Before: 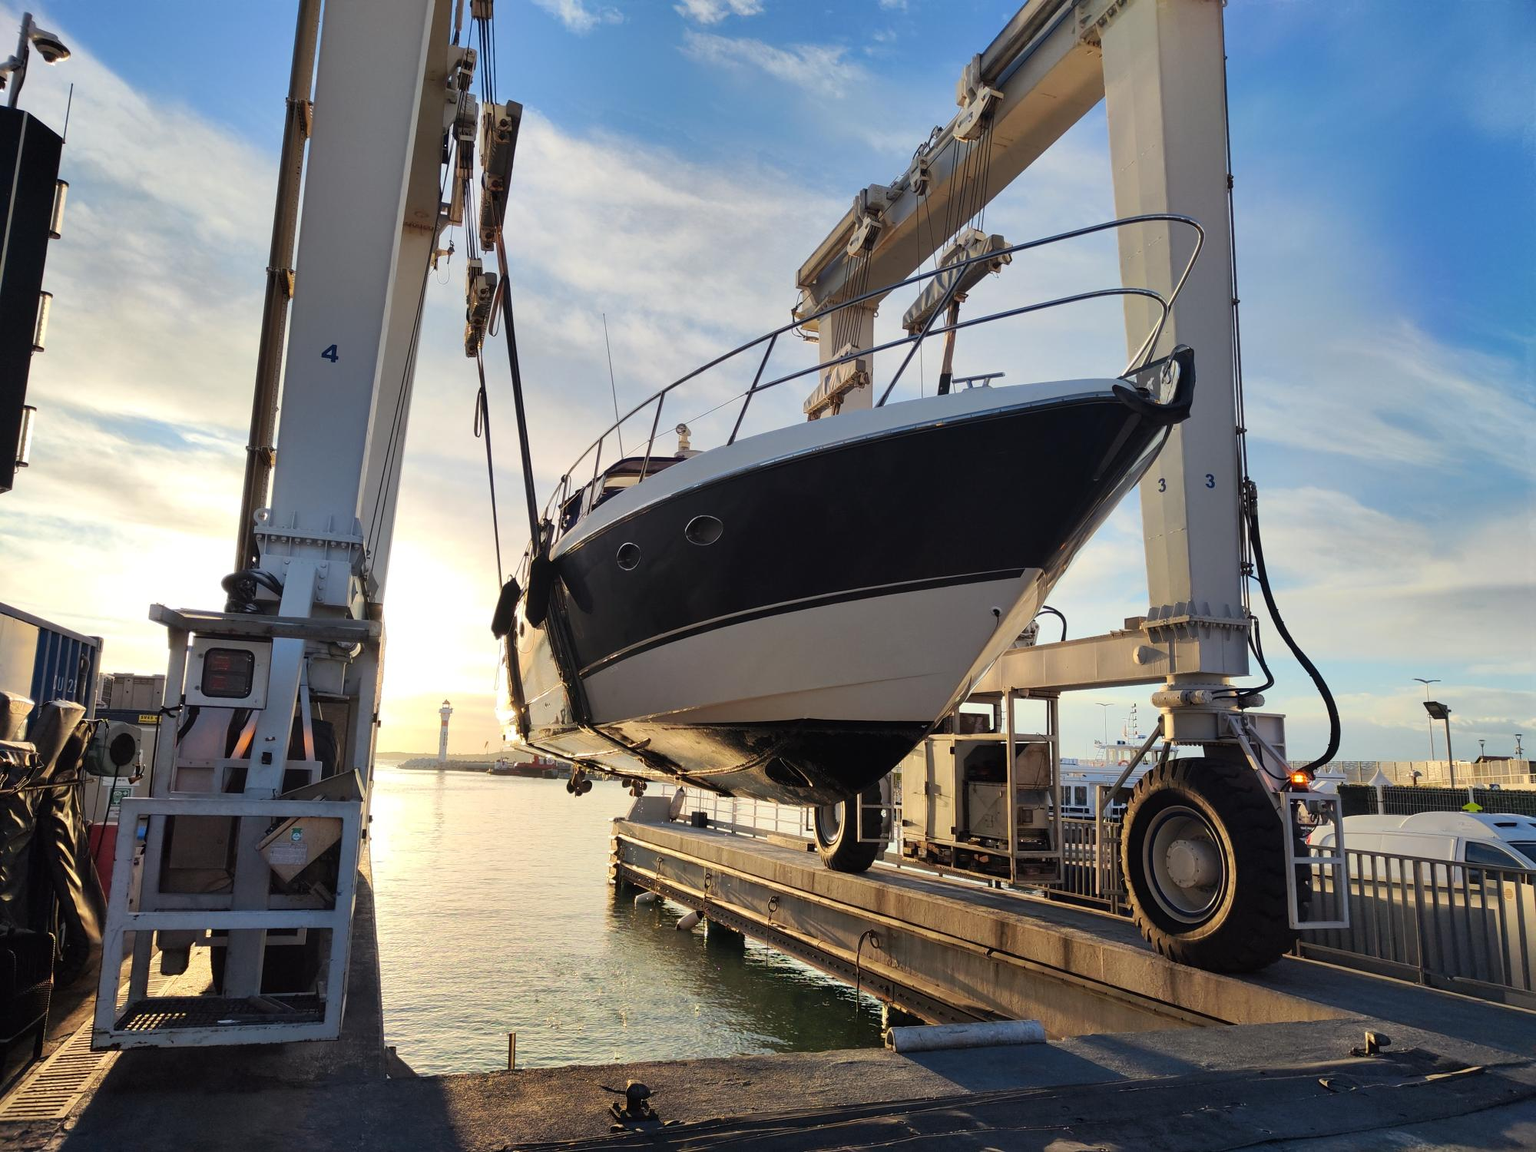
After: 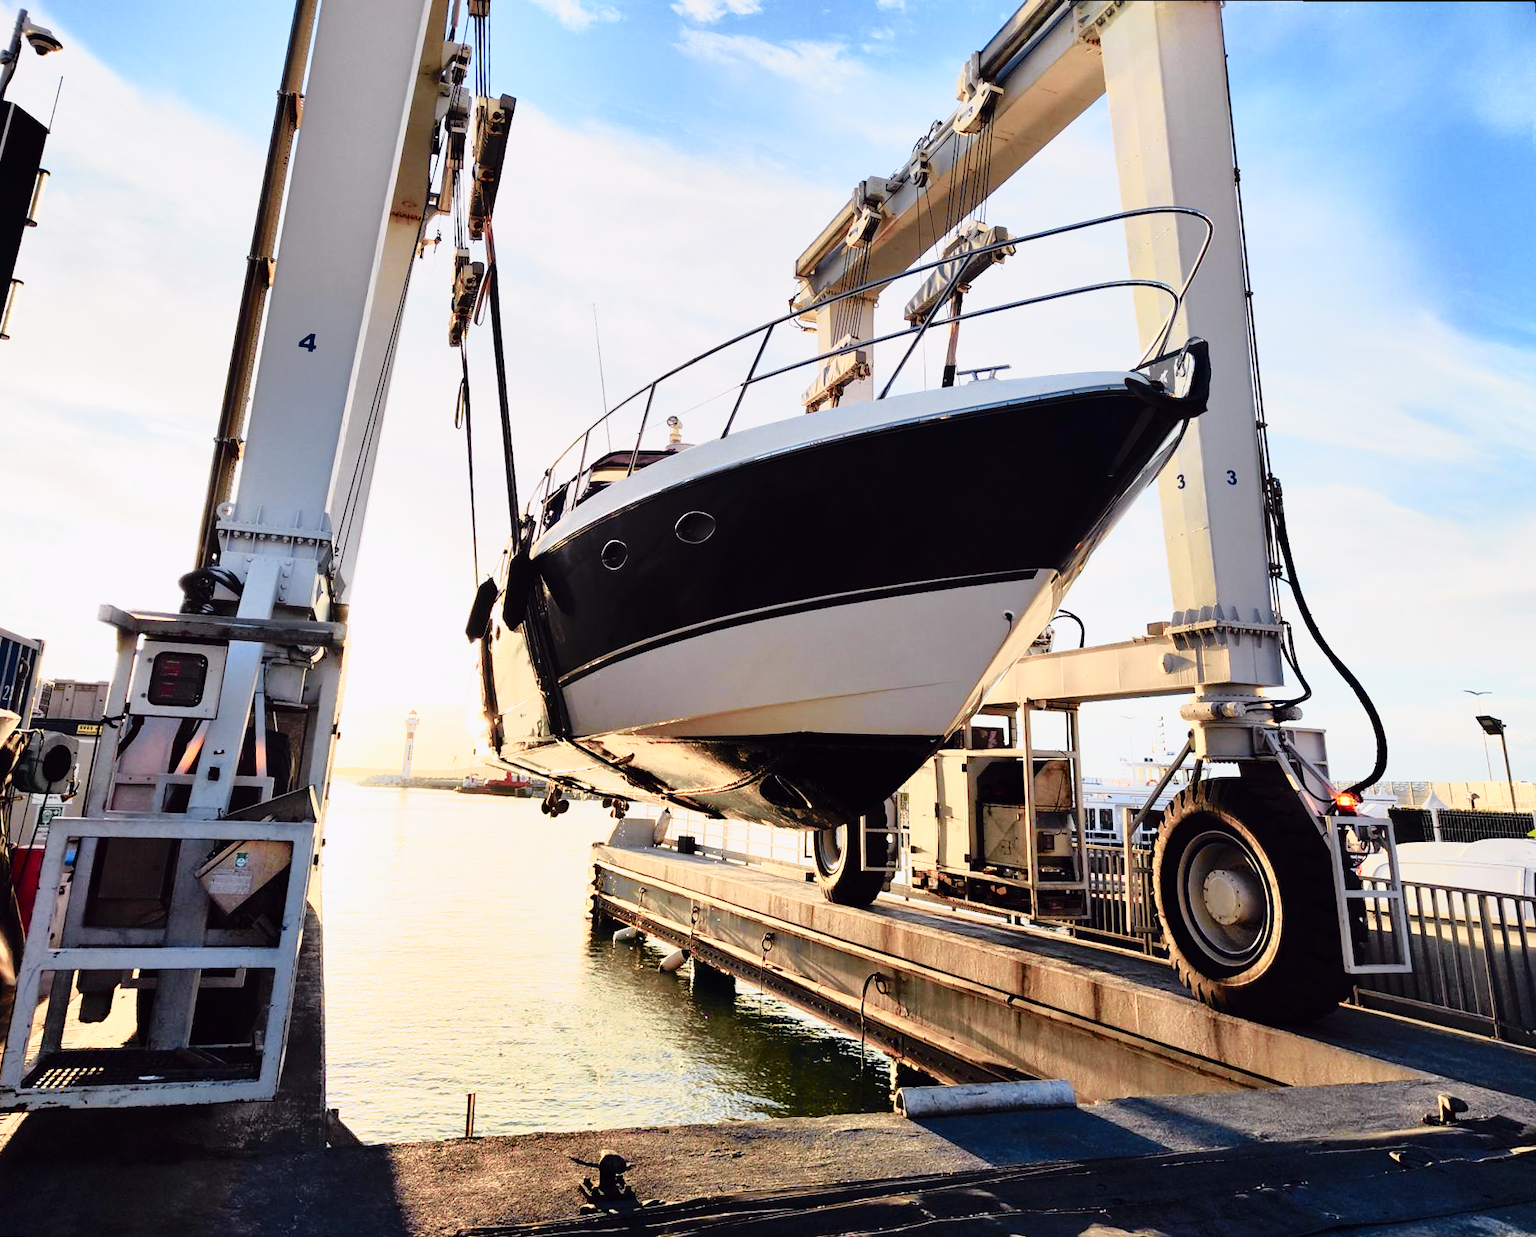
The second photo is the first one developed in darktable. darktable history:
base curve: curves: ch0 [(0, 0) (0.028, 0.03) (0.121, 0.232) (0.46, 0.748) (0.859, 0.968) (1, 1)], preserve colors none
tone curve: curves: ch0 [(0, 0) (0.105, 0.044) (0.195, 0.128) (0.283, 0.283) (0.384, 0.404) (0.485, 0.531) (0.638, 0.681) (0.795, 0.879) (1, 0.977)]; ch1 [(0, 0) (0.161, 0.092) (0.35, 0.33) (0.379, 0.401) (0.456, 0.469) (0.498, 0.503) (0.531, 0.537) (0.596, 0.621) (0.635, 0.671) (1, 1)]; ch2 [(0, 0) (0.371, 0.362) (0.437, 0.437) (0.483, 0.484) (0.53, 0.515) (0.56, 0.58) (0.622, 0.606) (1, 1)], color space Lab, independent channels, preserve colors none
rotate and perspective: rotation 0.215°, lens shift (vertical) -0.139, crop left 0.069, crop right 0.939, crop top 0.002, crop bottom 0.996
white balance: red 1.009, blue 0.985
